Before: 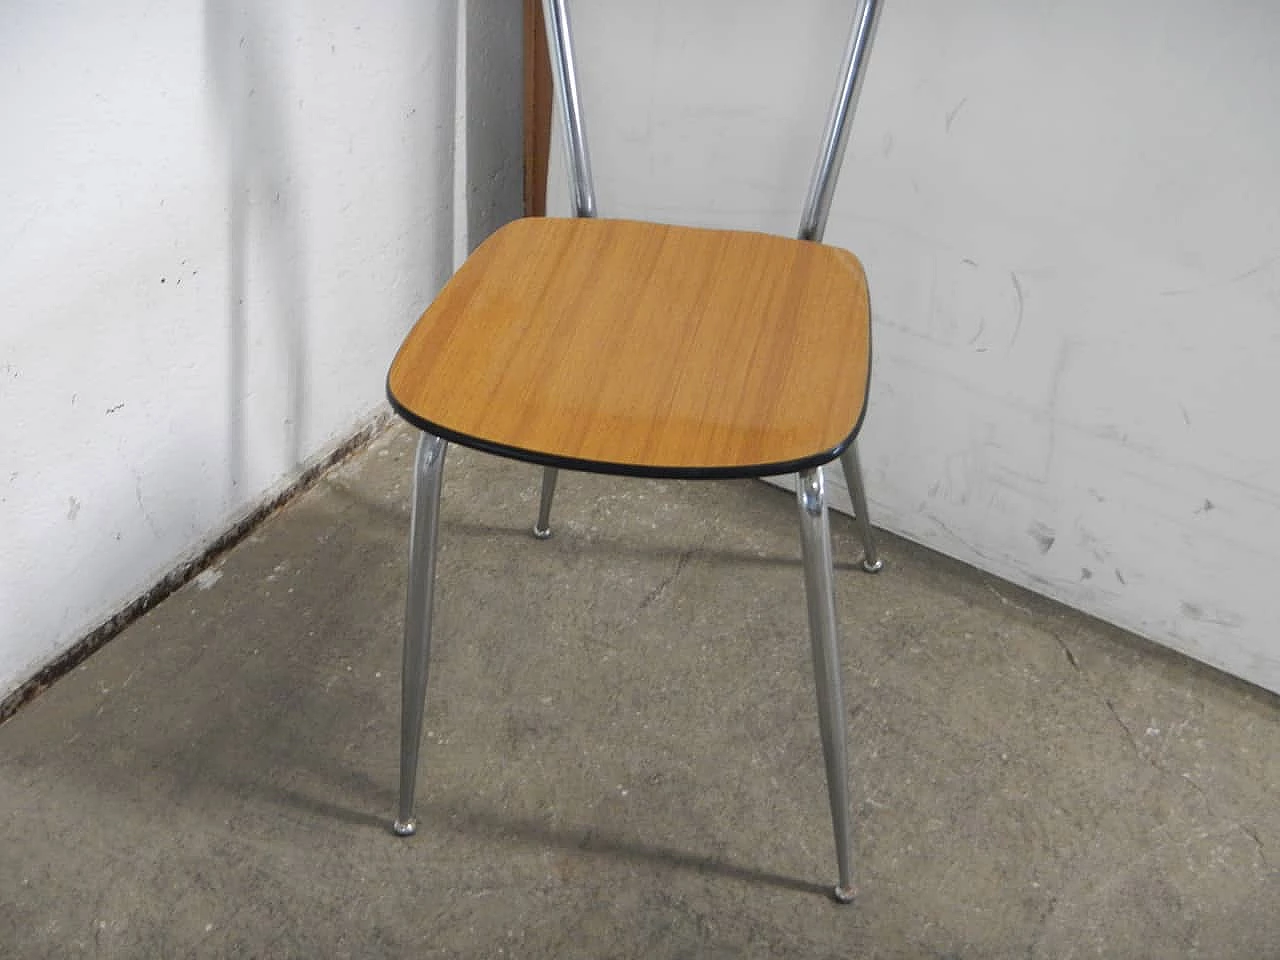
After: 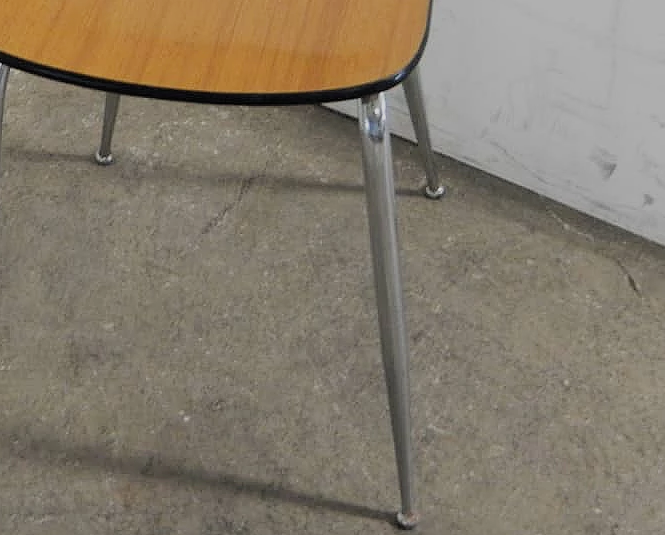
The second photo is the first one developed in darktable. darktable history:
filmic rgb: black relative exposure -7.65 EV, white relative exposure 4.56 EV, hardness 3.61, color science v6 (2022)
crop: left 34.256%, top 38.986%, right 13.75%, bottom 5.229%
